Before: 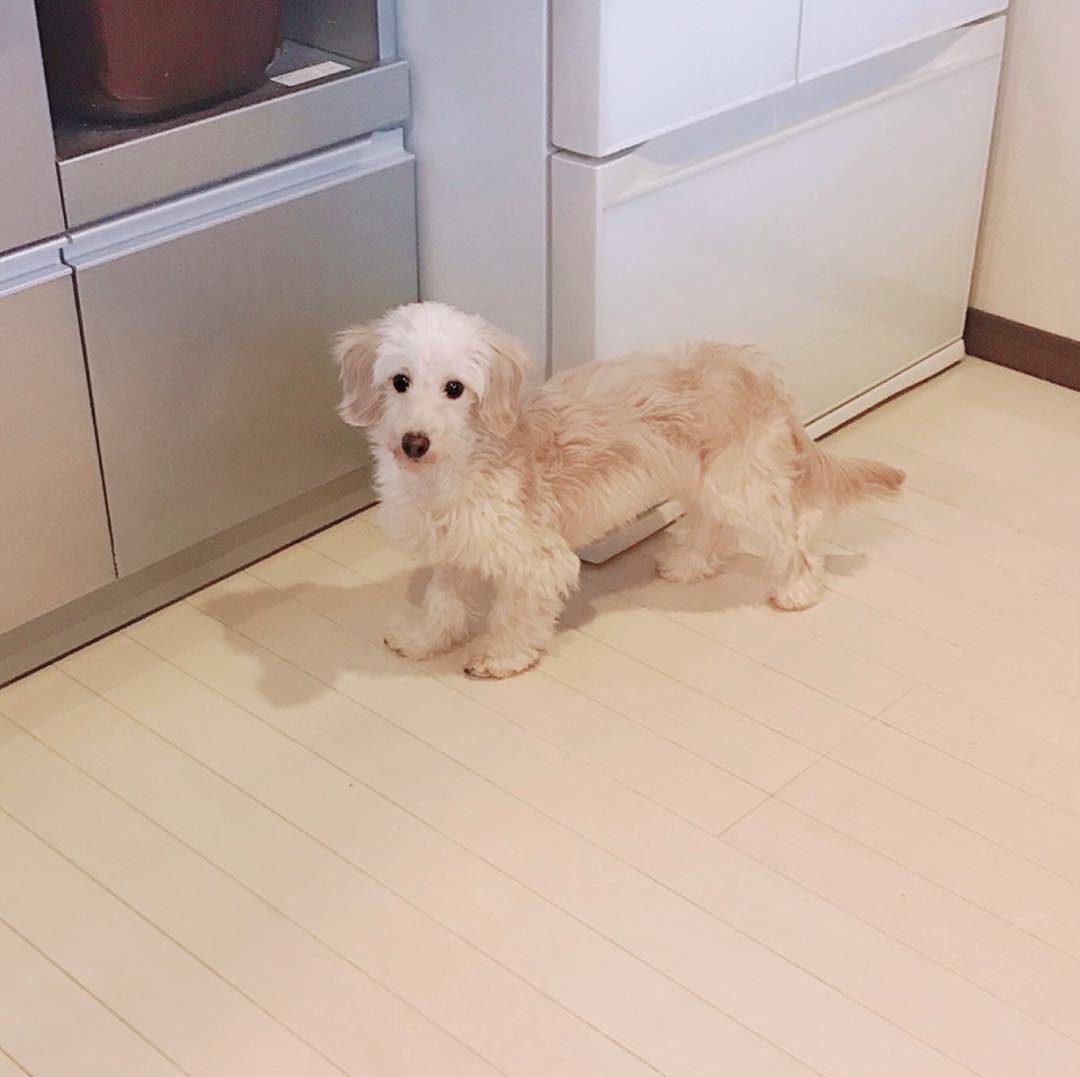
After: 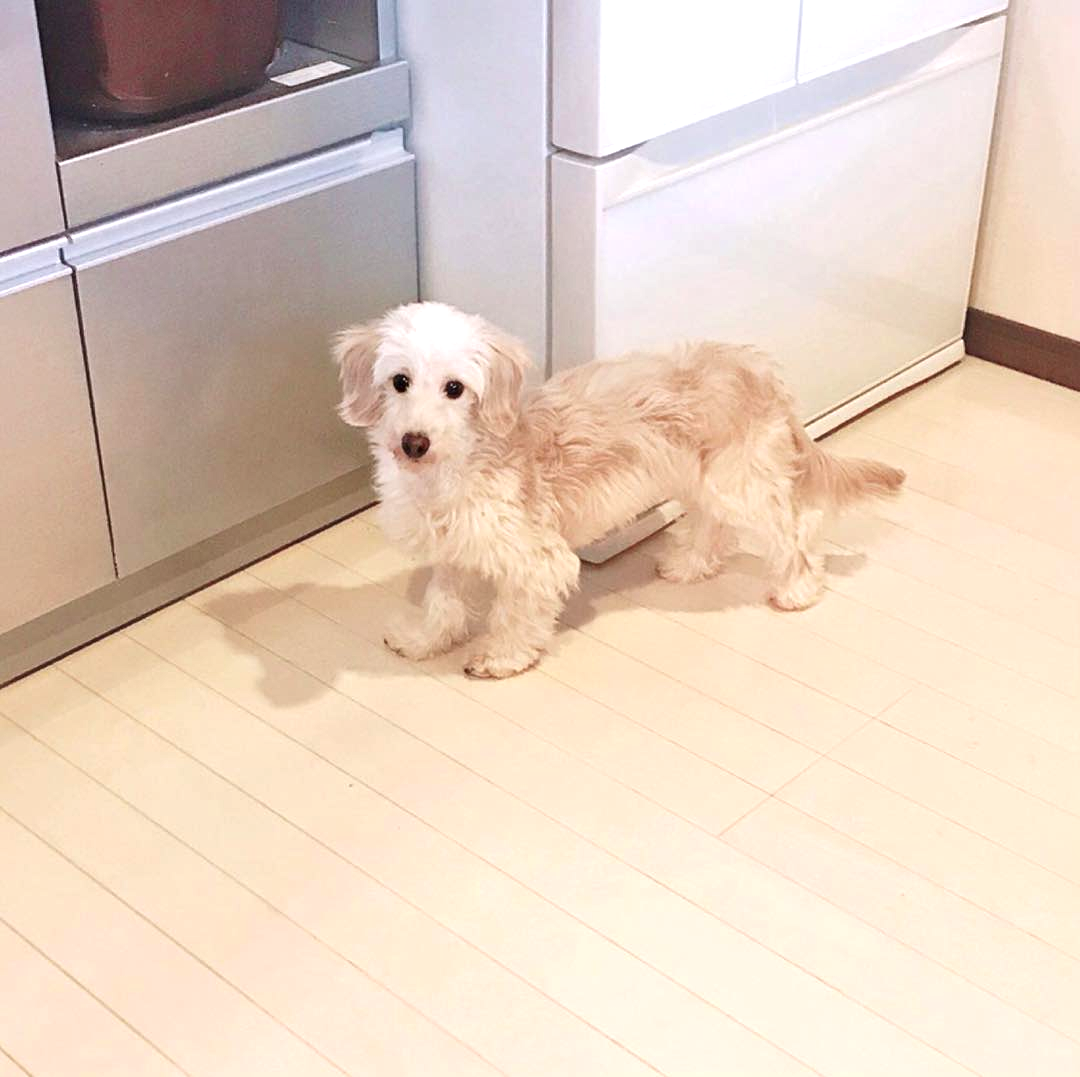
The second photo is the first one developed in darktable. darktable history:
exposure: black level correction 0, exposure 0.587 EV, compensate highlight preservation false
local contrast: mode bilateral grid, contrast 30, coarseness 25, midtone range 0.2
